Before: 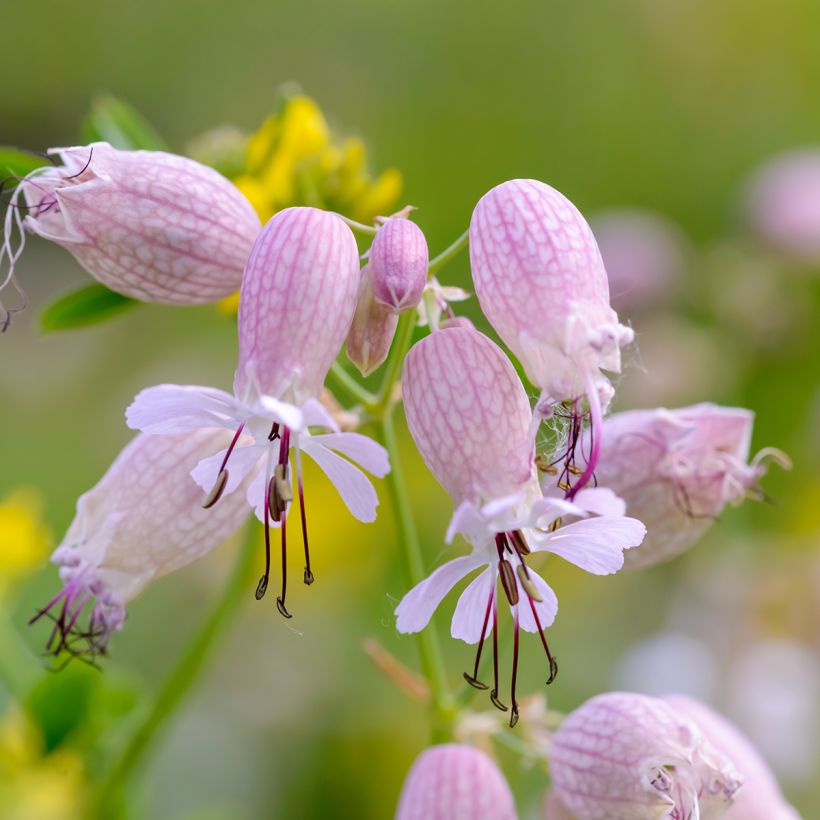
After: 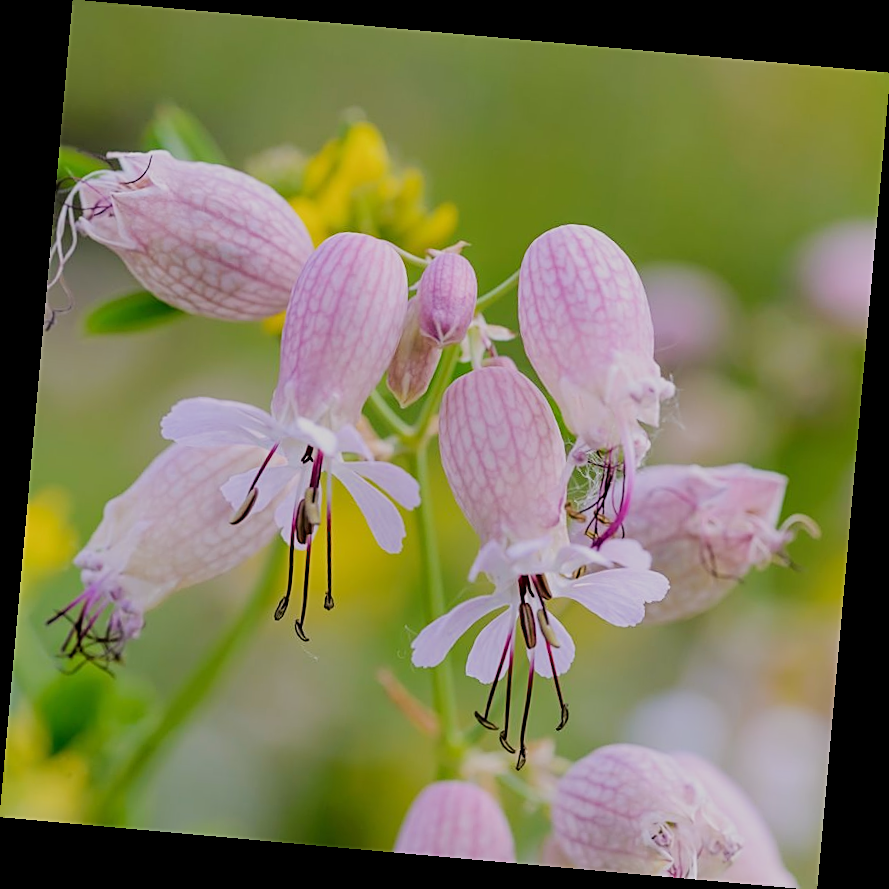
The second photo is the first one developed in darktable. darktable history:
rotate and perspective: rotation 5.12°, automatic cropping off
sharpen: on, module defaults
filmic rgb: black relative exposure -8.54 EV, white relative exposure 5.52 EV, hardness 3.39, contrast 1.016
